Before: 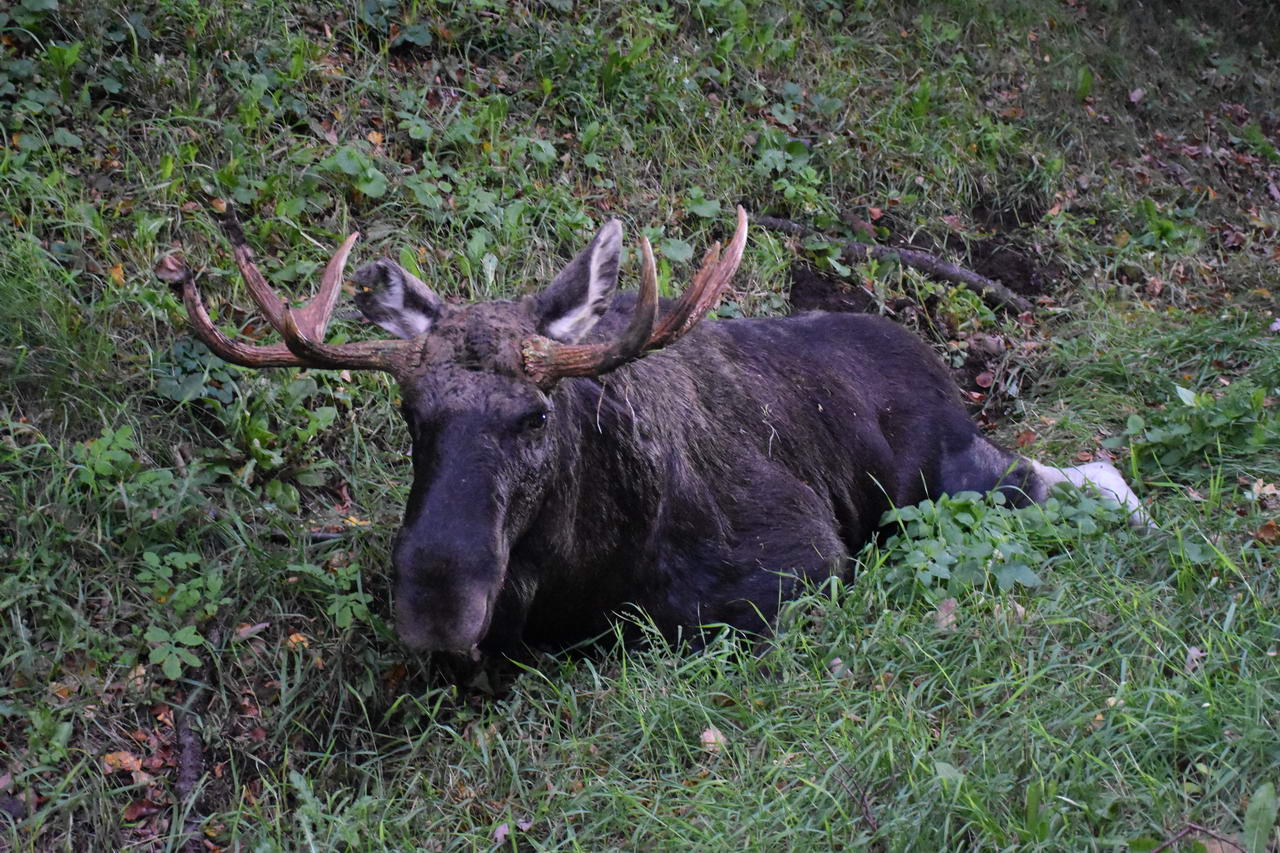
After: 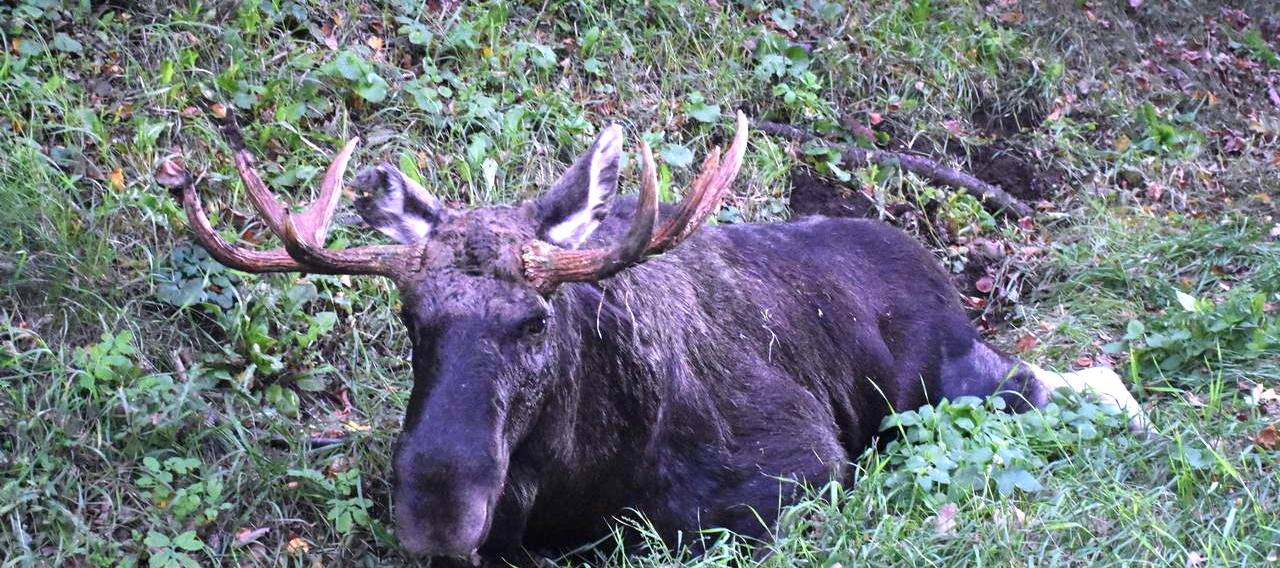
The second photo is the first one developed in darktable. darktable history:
color calibration: illuminant custom, x 0.363, y 0.385, temperature 4528.03 K
exposure: exposure 1.2 EV, compensate highlight preservation false
crop: top 11.166%, bottom 22.168%
